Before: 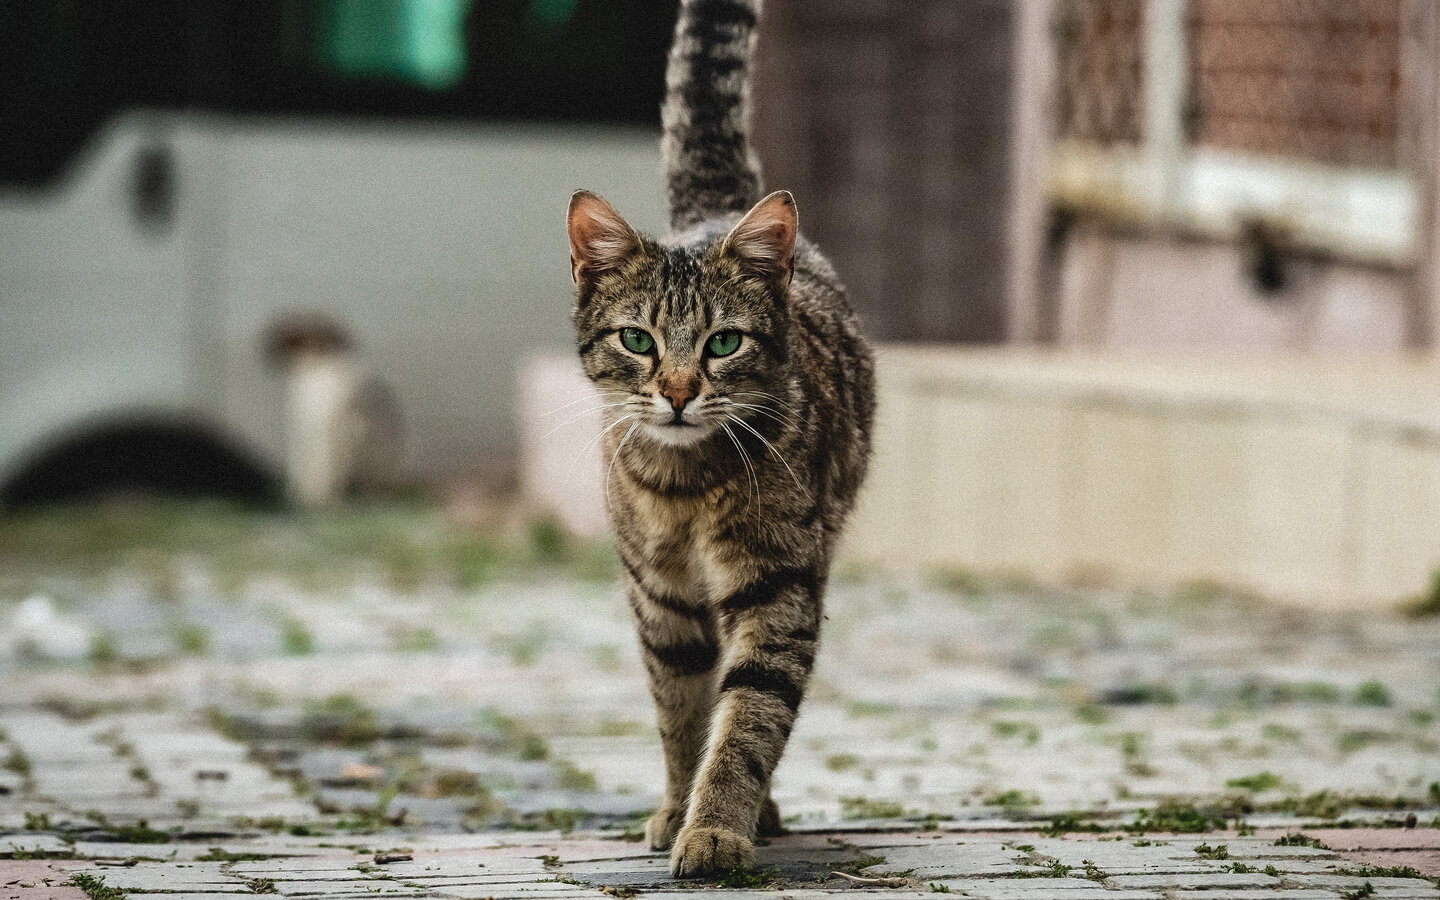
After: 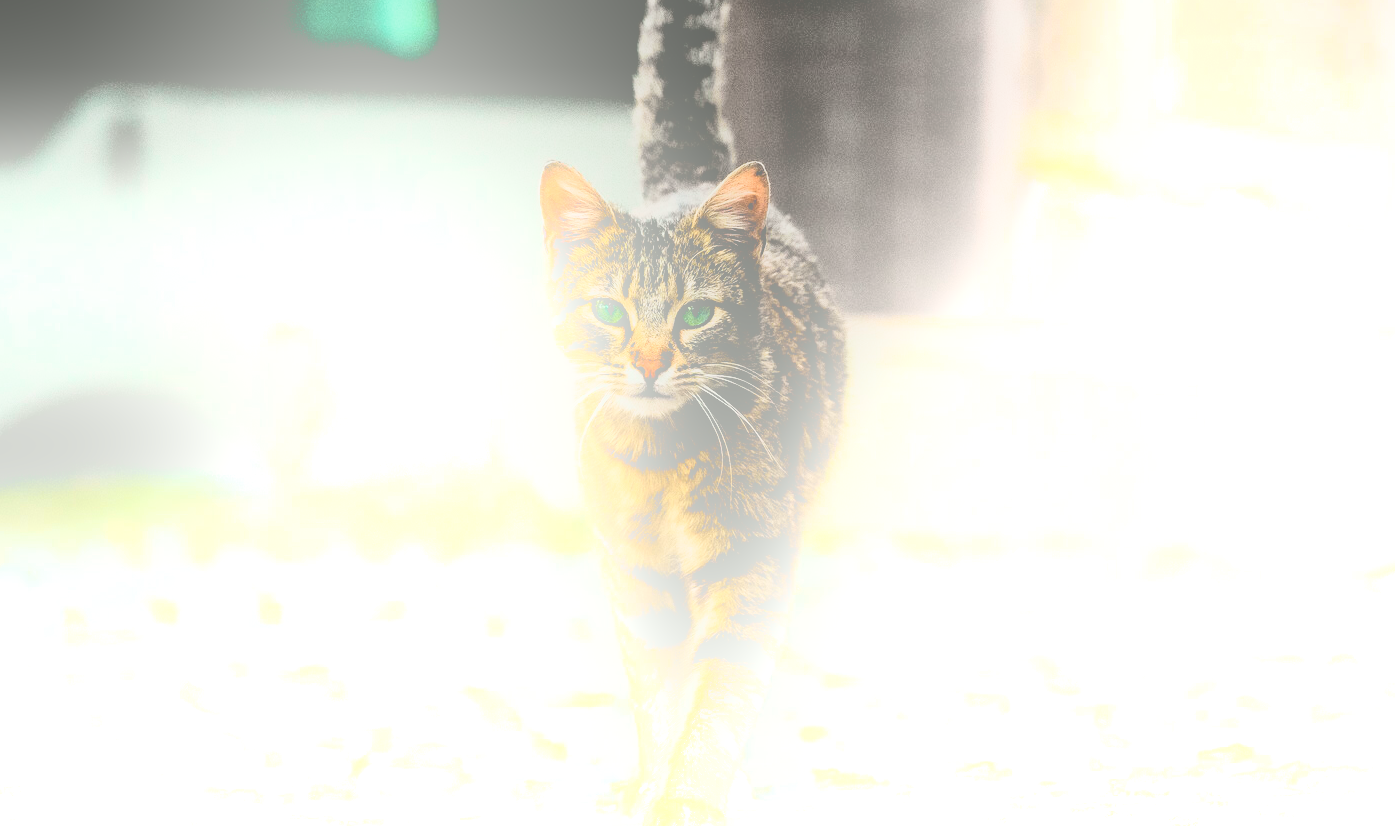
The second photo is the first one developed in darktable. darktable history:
bloom: size 25%, threshold 5%, strength 90%
tone curve: curves: ch0 [(0, 0.017) (0.091, 0.04) (0.296, 0.276) (0.439, 0.482) (0.64, 0.729) (0.785, 0.817) (0.995, 0.917)]; ch1 [(0, 0) (0.384, 0.365) (0.463, 0.447) (0.486, 0.474) (0.503, 0.497) (0.526, 0.52) (0.555, 0.564) (0.578, 0.589) (0.638, 0.66) (0.766, 0.773) (1, 1)]; ch2 [(0, 0) (0.374, 0.344) (0.446, 0.443) (0.501, 0.509) (0.528, 0.522) (0.569, 0.593) (0.61, 0.646) (0.666, 0.688) (1, 1)], color space Lab, independent channels, preserve colors none
filmic rgb: black relative exposure -5 EV, hardness 2.88, contrast 1.1, highlights saturation mix -20%
crop: left 1.964%, top 3.251%, right 1.122%, bottom 4.933%
